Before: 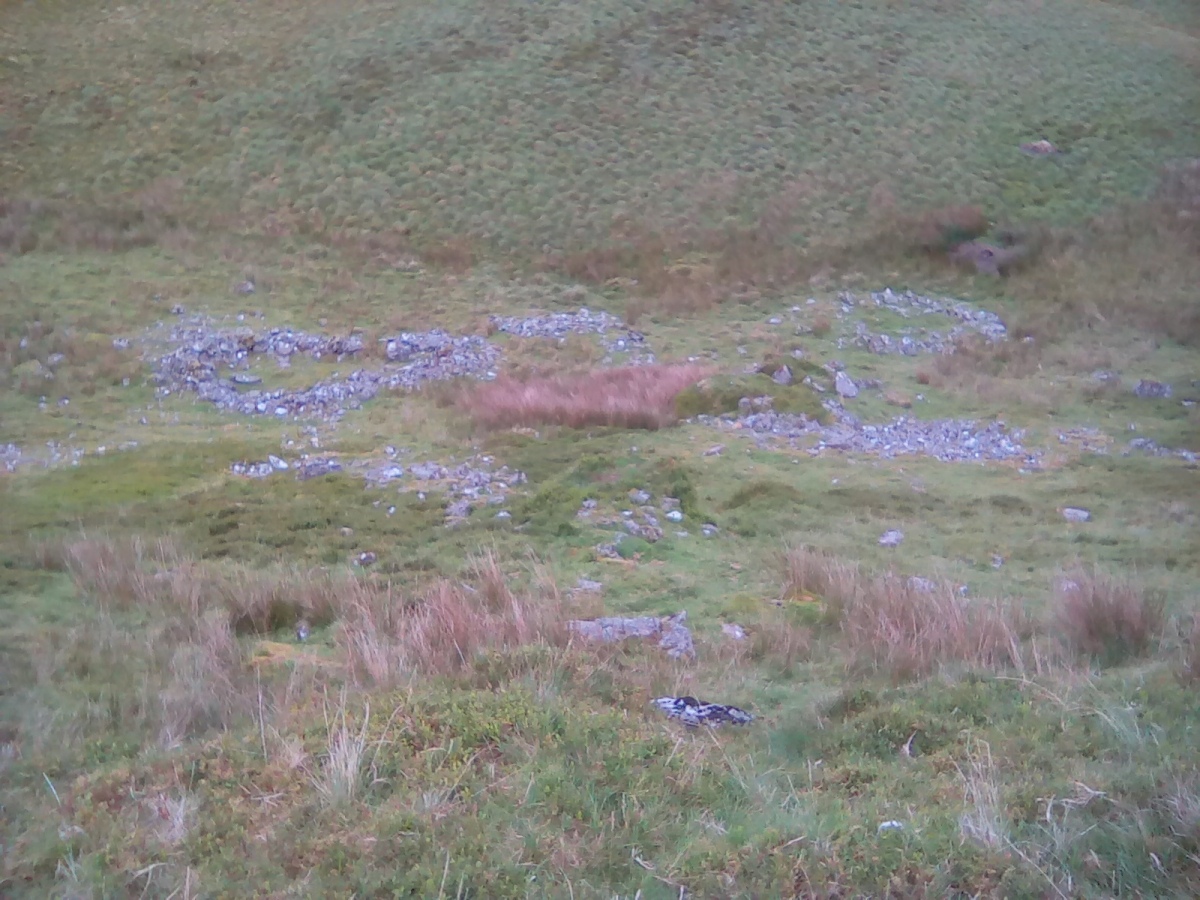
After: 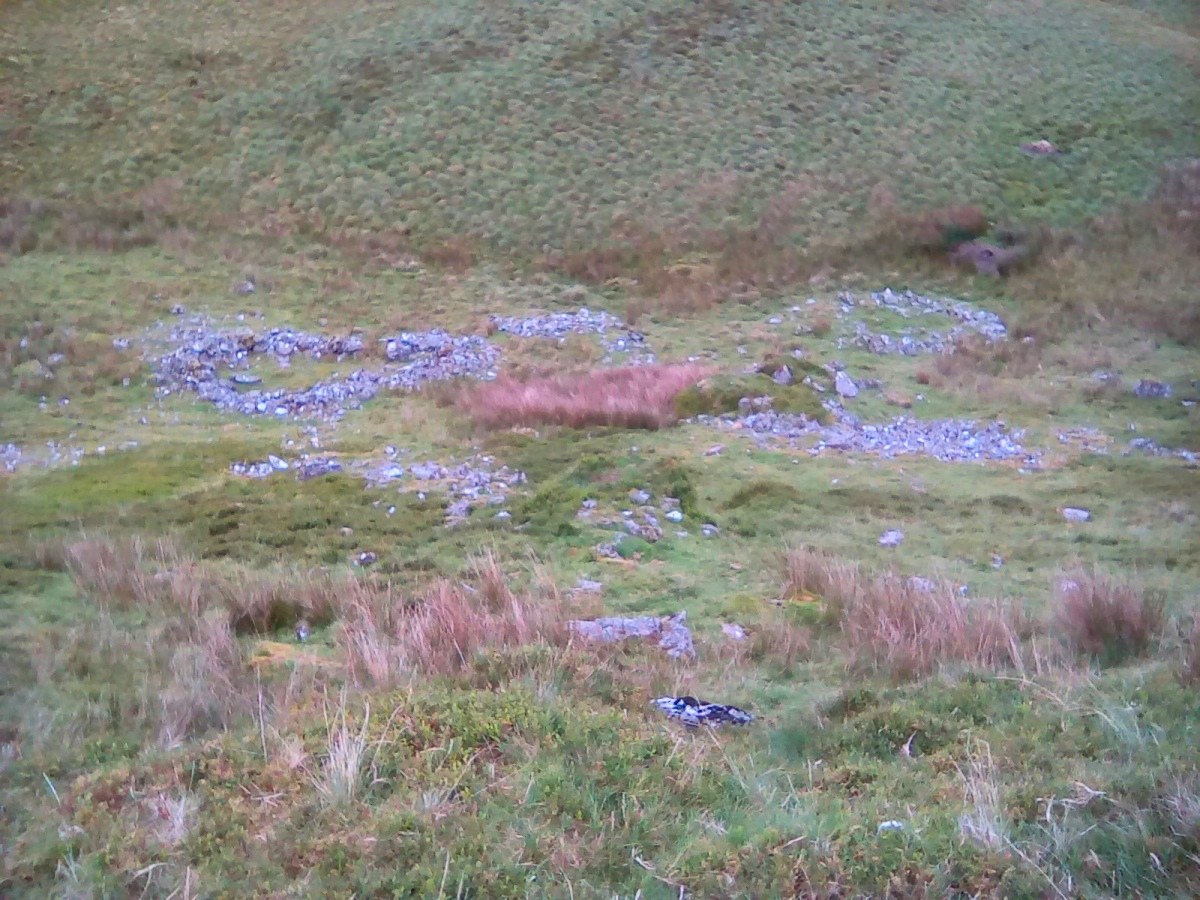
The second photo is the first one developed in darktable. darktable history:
contrast brightness saturation: contrast 0.18, saturation 0.3
contrast equalizer: octaves 7, y [[0.6 ×6], [0.55 ×6], [0 ×6], [0 ×6], [0 ×6]], mix 0.29
